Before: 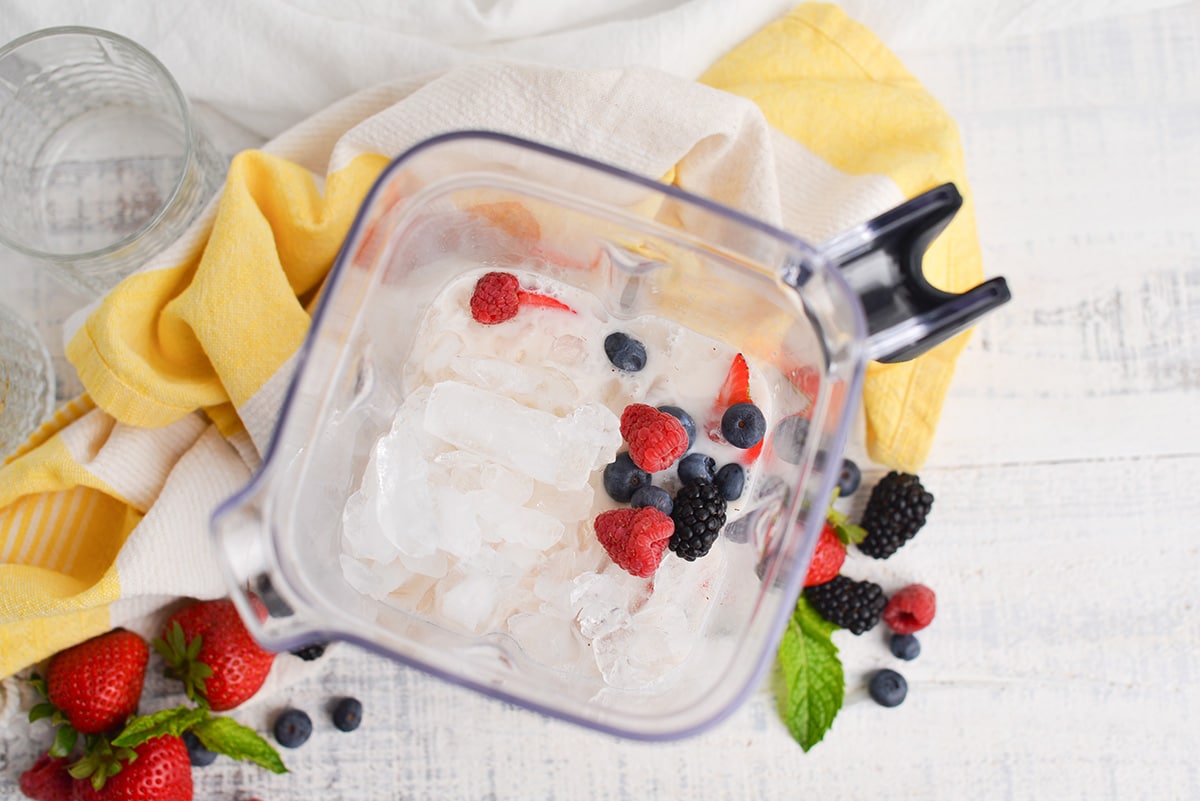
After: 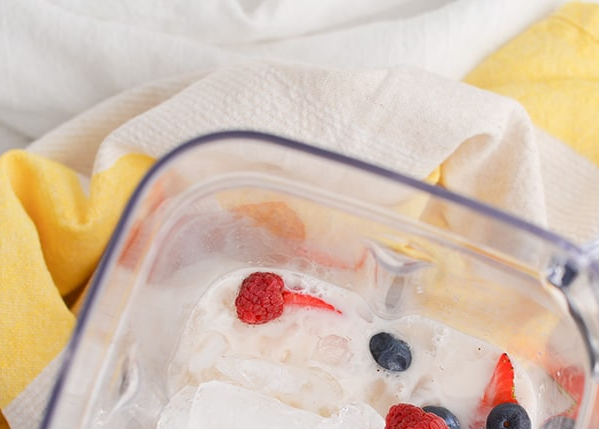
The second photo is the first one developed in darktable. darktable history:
crop: left 19.651%, right 30.365%, bottom 46.416%
